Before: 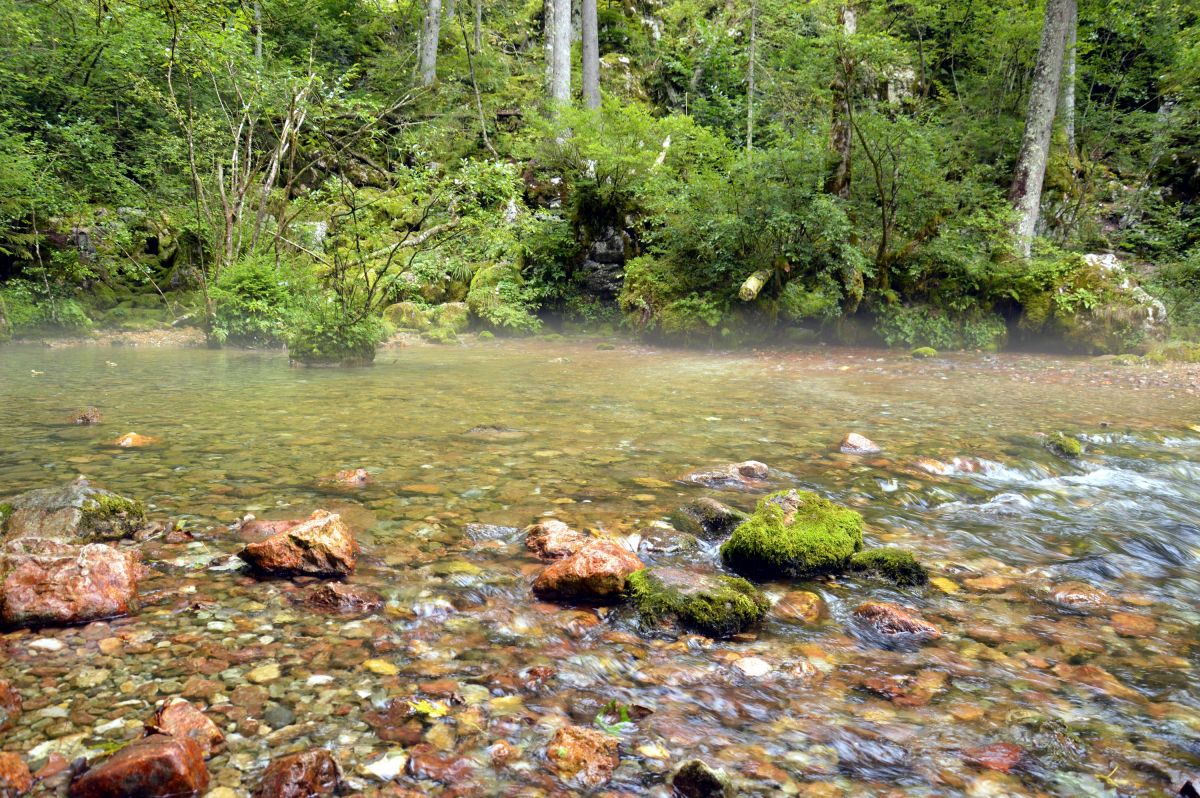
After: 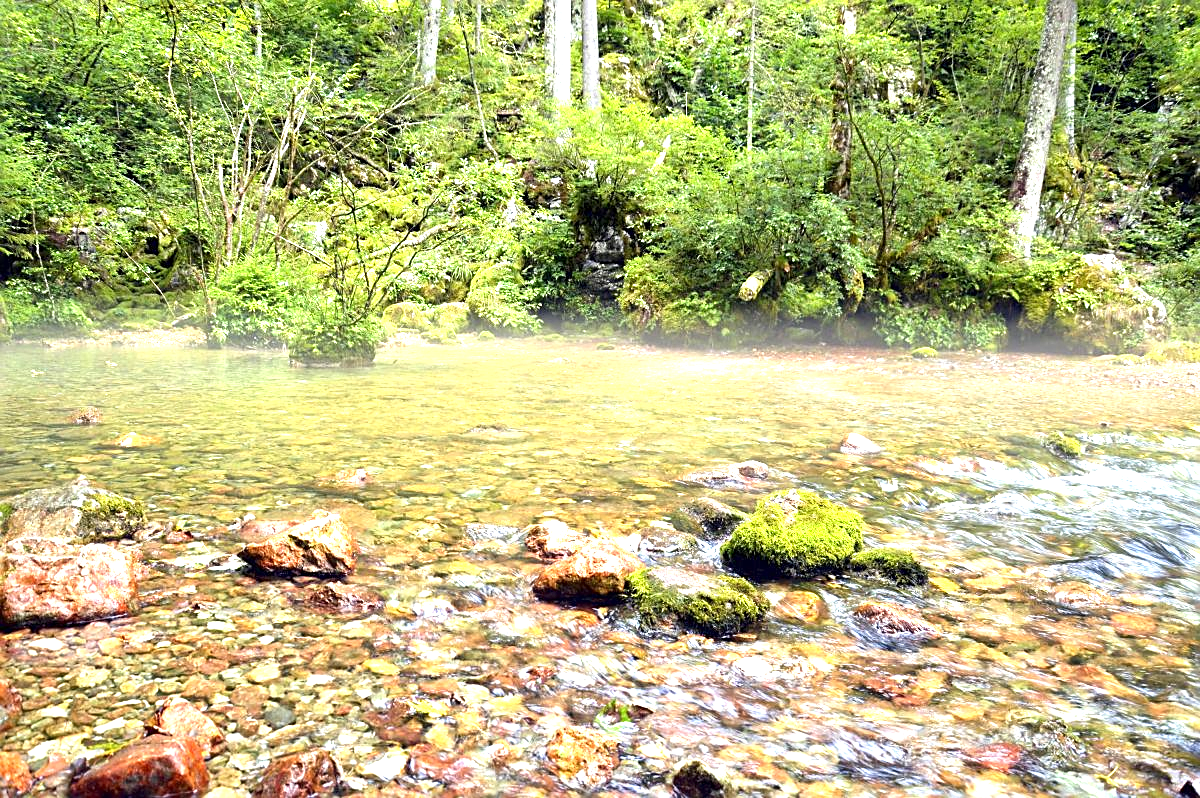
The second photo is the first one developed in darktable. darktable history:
exposure: exposure 1.25 EV, compensate exposure bias true, compensate highlight preservation false
sharpen: on, module defaults
